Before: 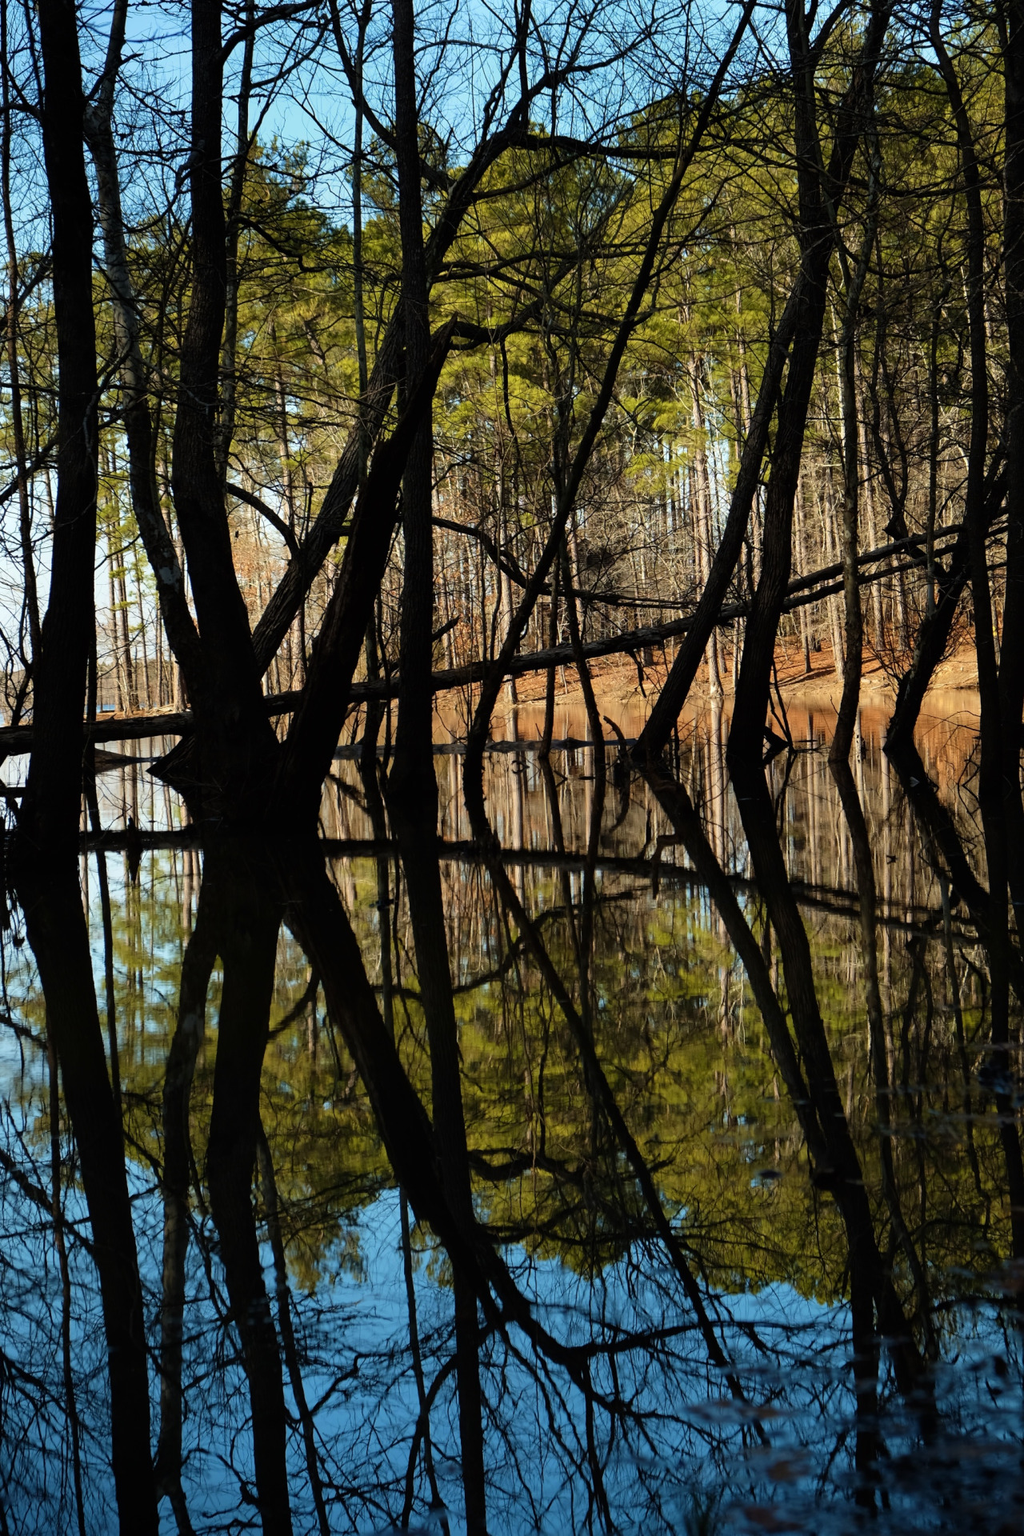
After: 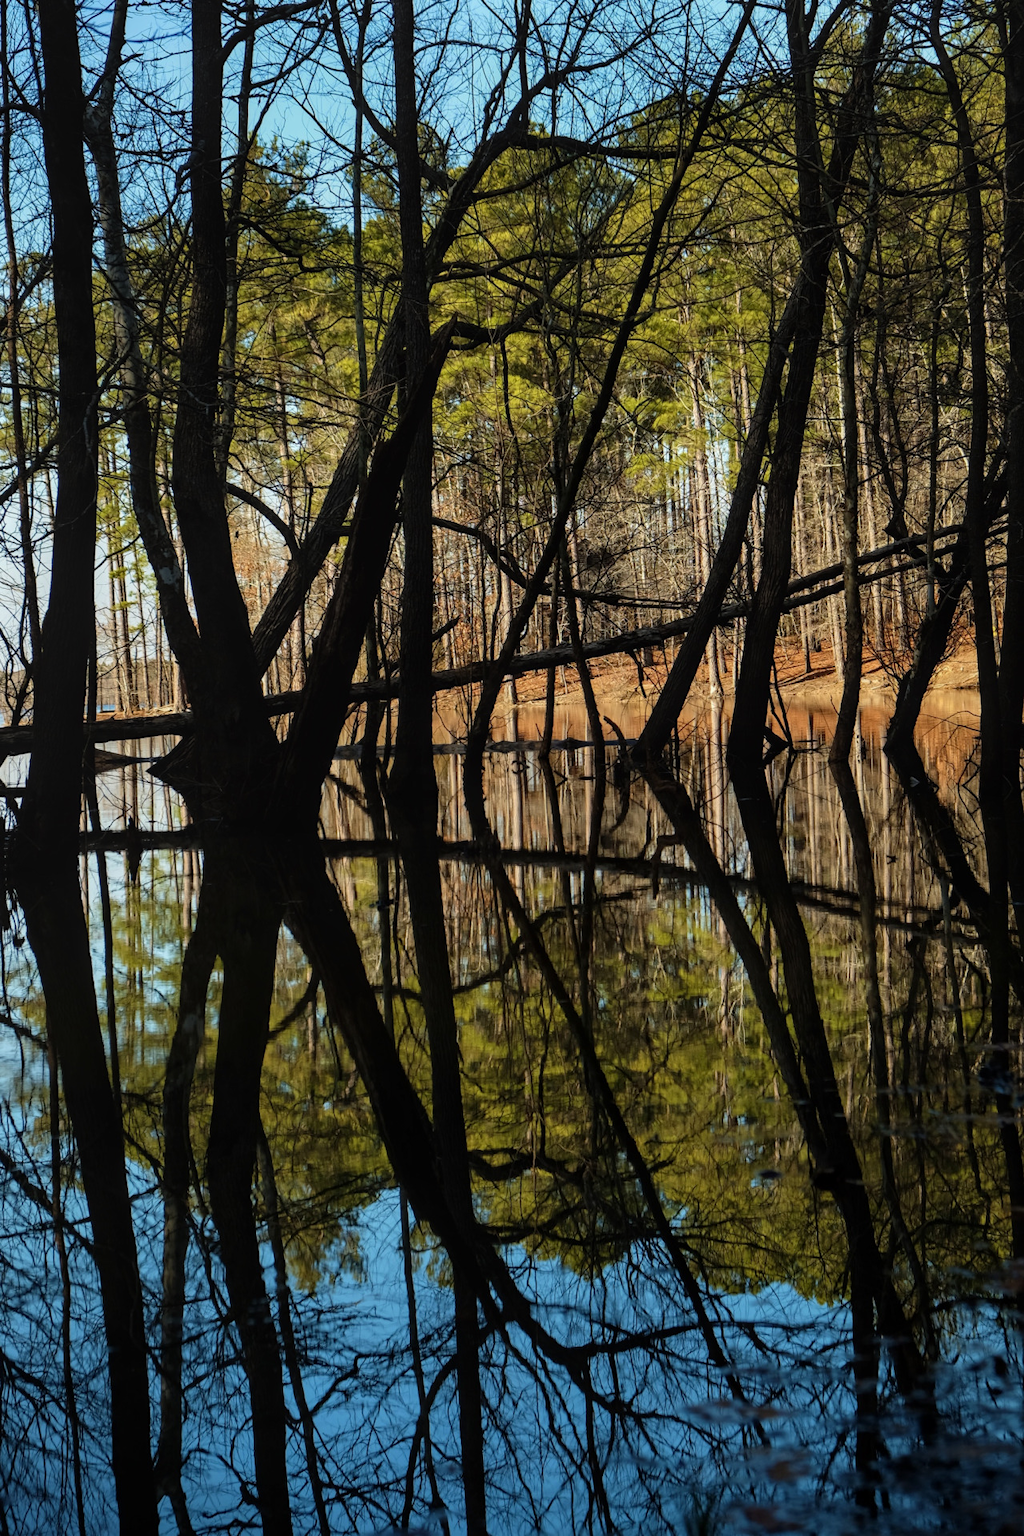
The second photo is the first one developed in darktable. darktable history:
local contrast: detail 114%
